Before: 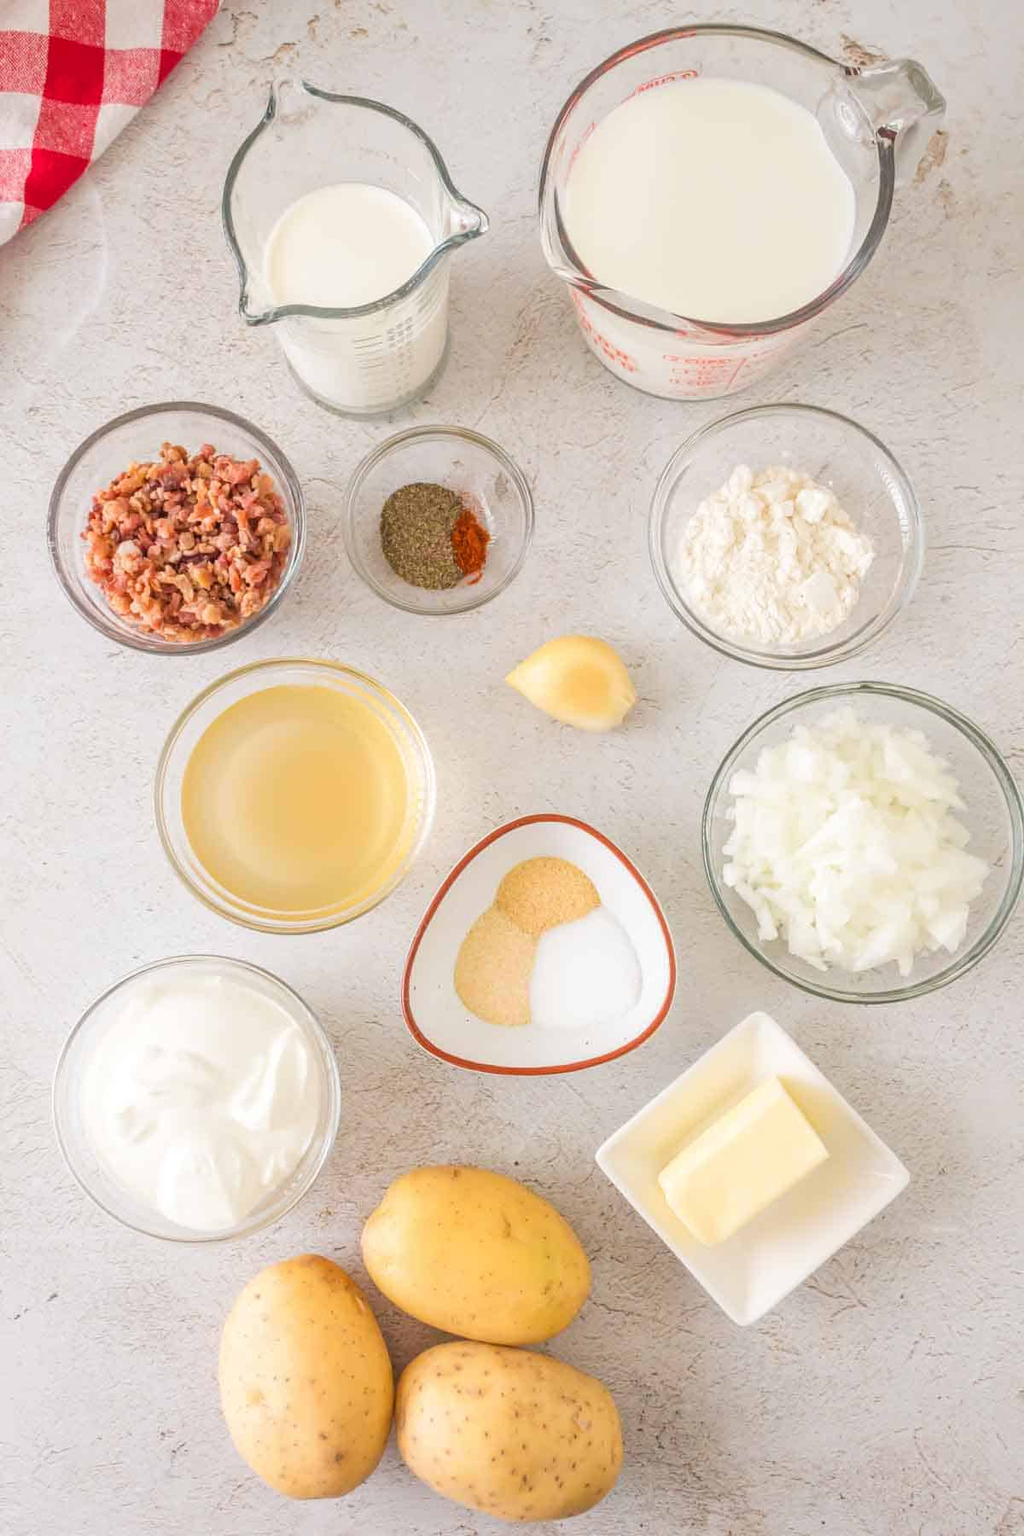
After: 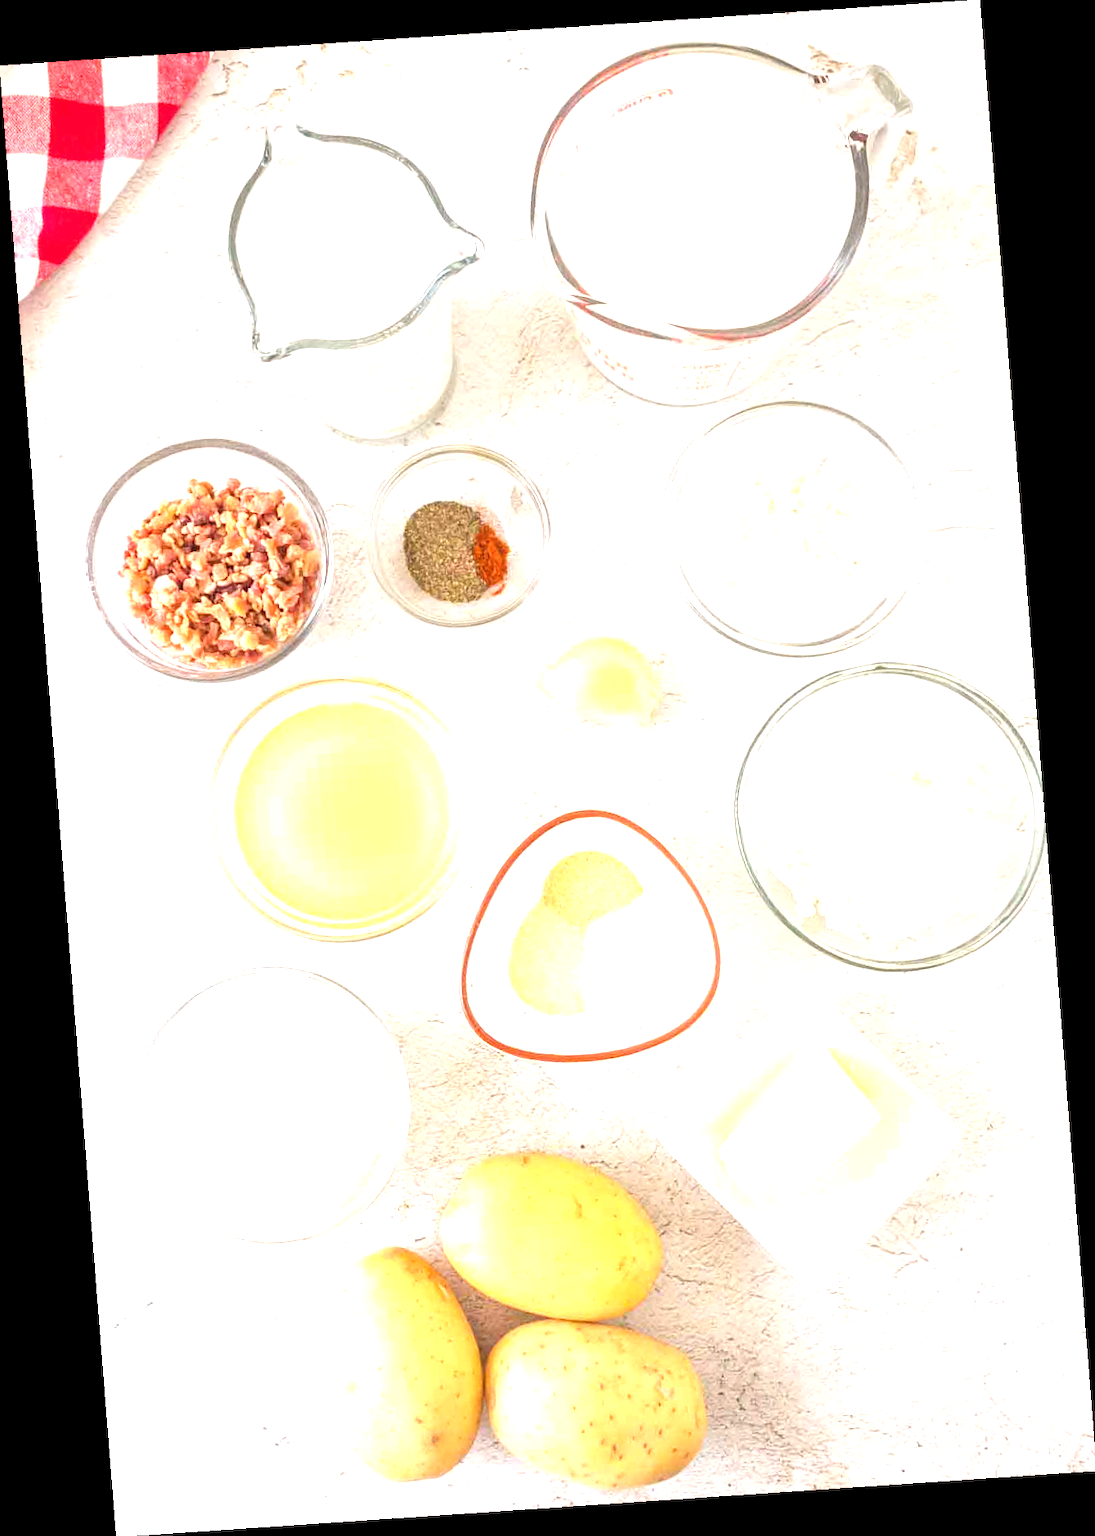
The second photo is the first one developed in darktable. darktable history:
rotate and perspective: rotation -4.2°, shear 0.006, automatic cropping off
exposure: exposure 1.2 EV, compensate highlight preservation false
